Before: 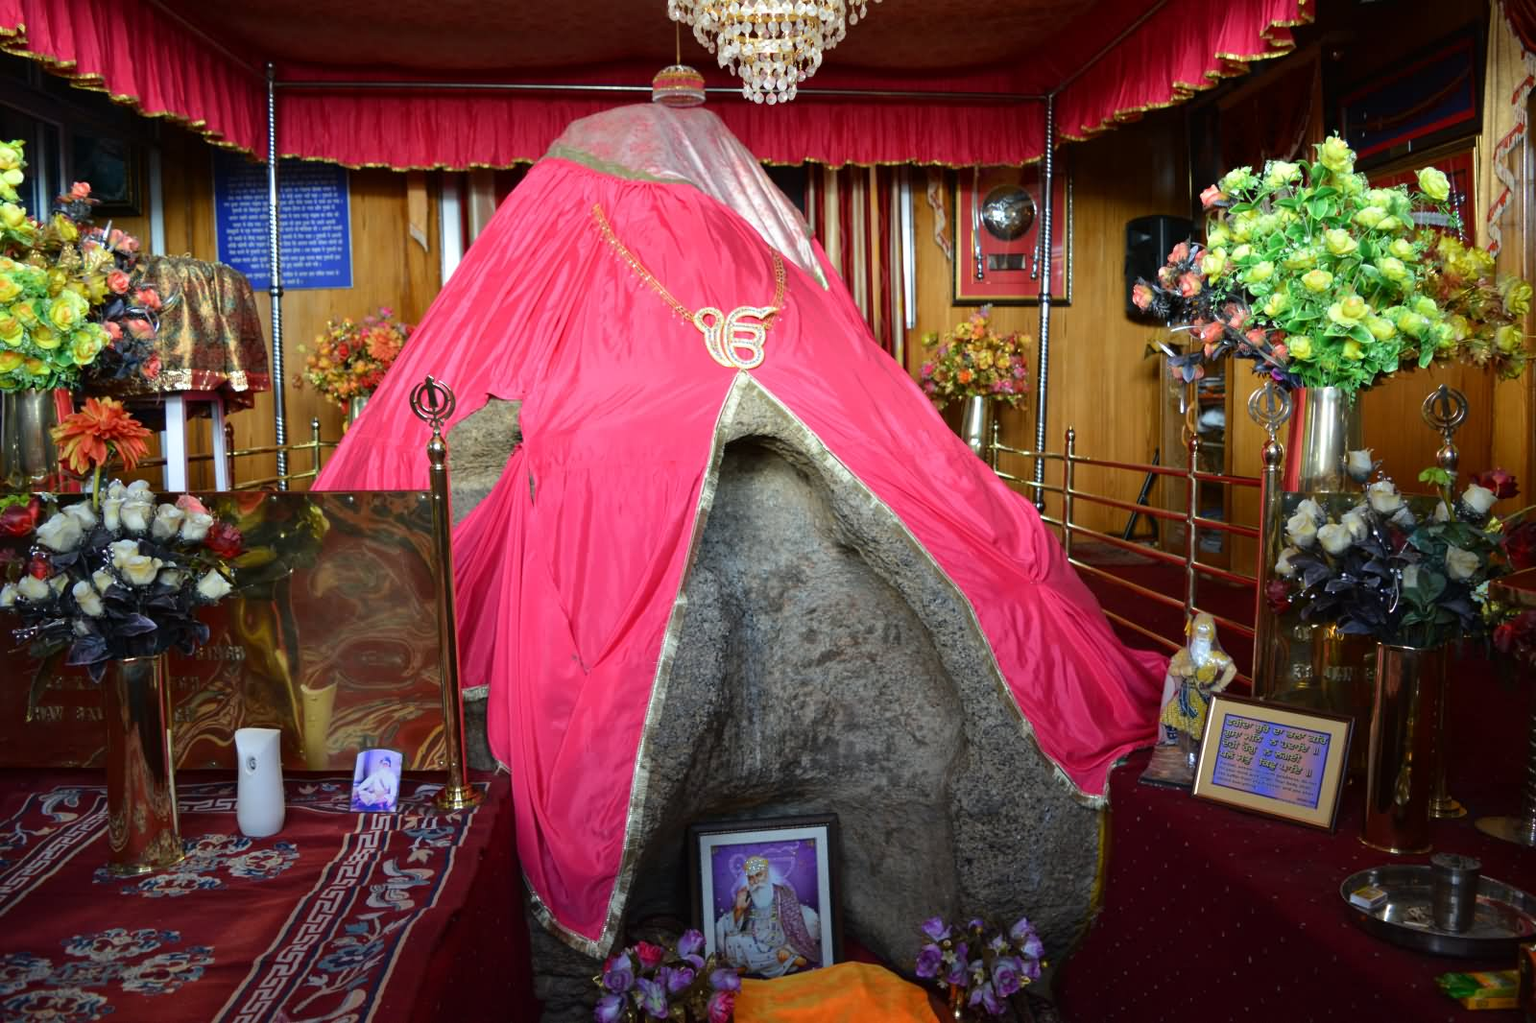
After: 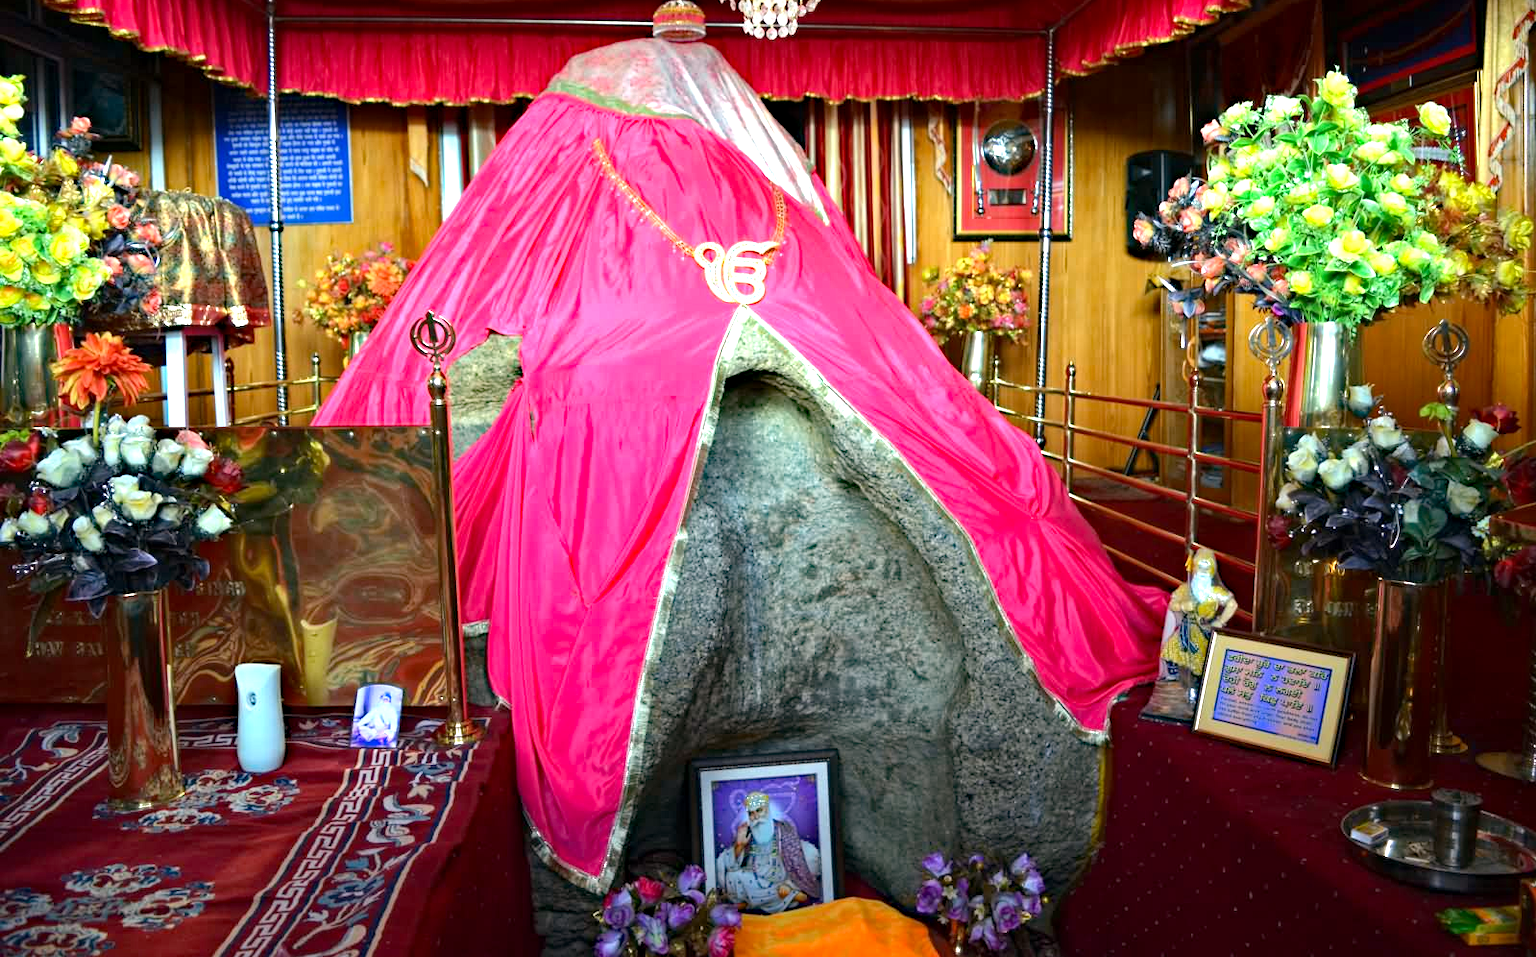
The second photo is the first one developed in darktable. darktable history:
haze removal: strength 0.398, distance 0.215, compatibility mode true, adaptive false
crop and rotate: top 6.442%
exposure: black level correction 0.001, exposure 0.958 EV, compensate highlight preservation false
